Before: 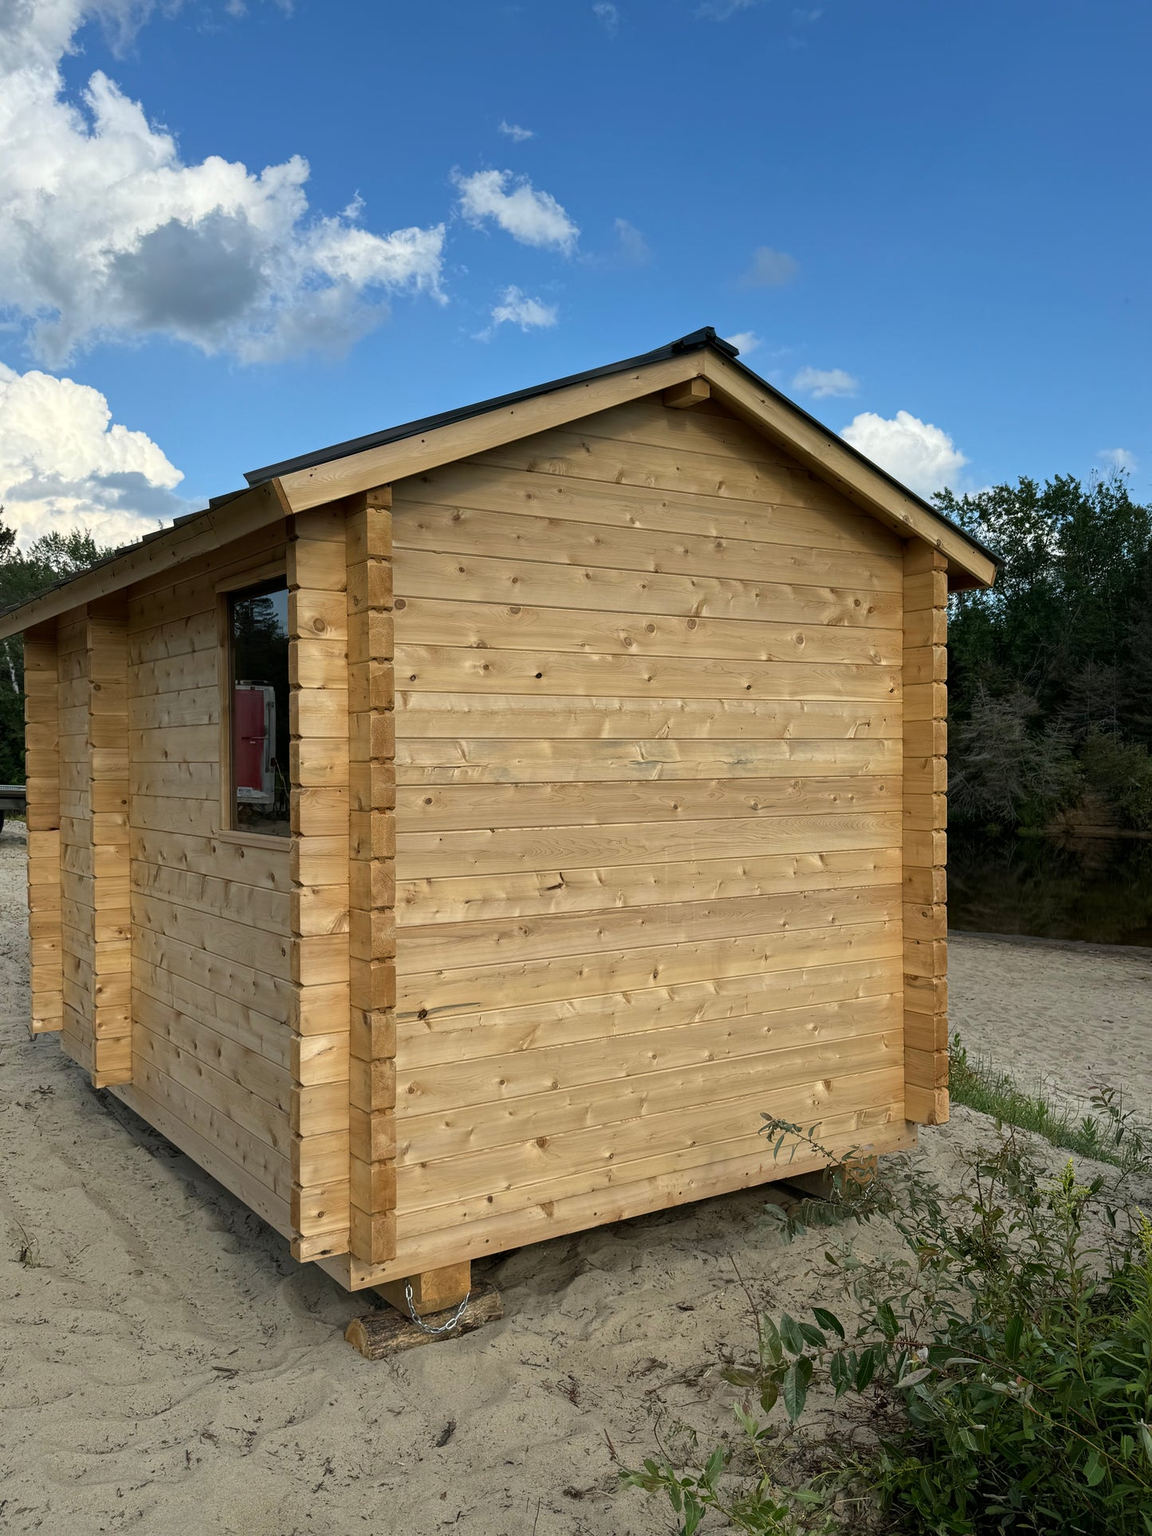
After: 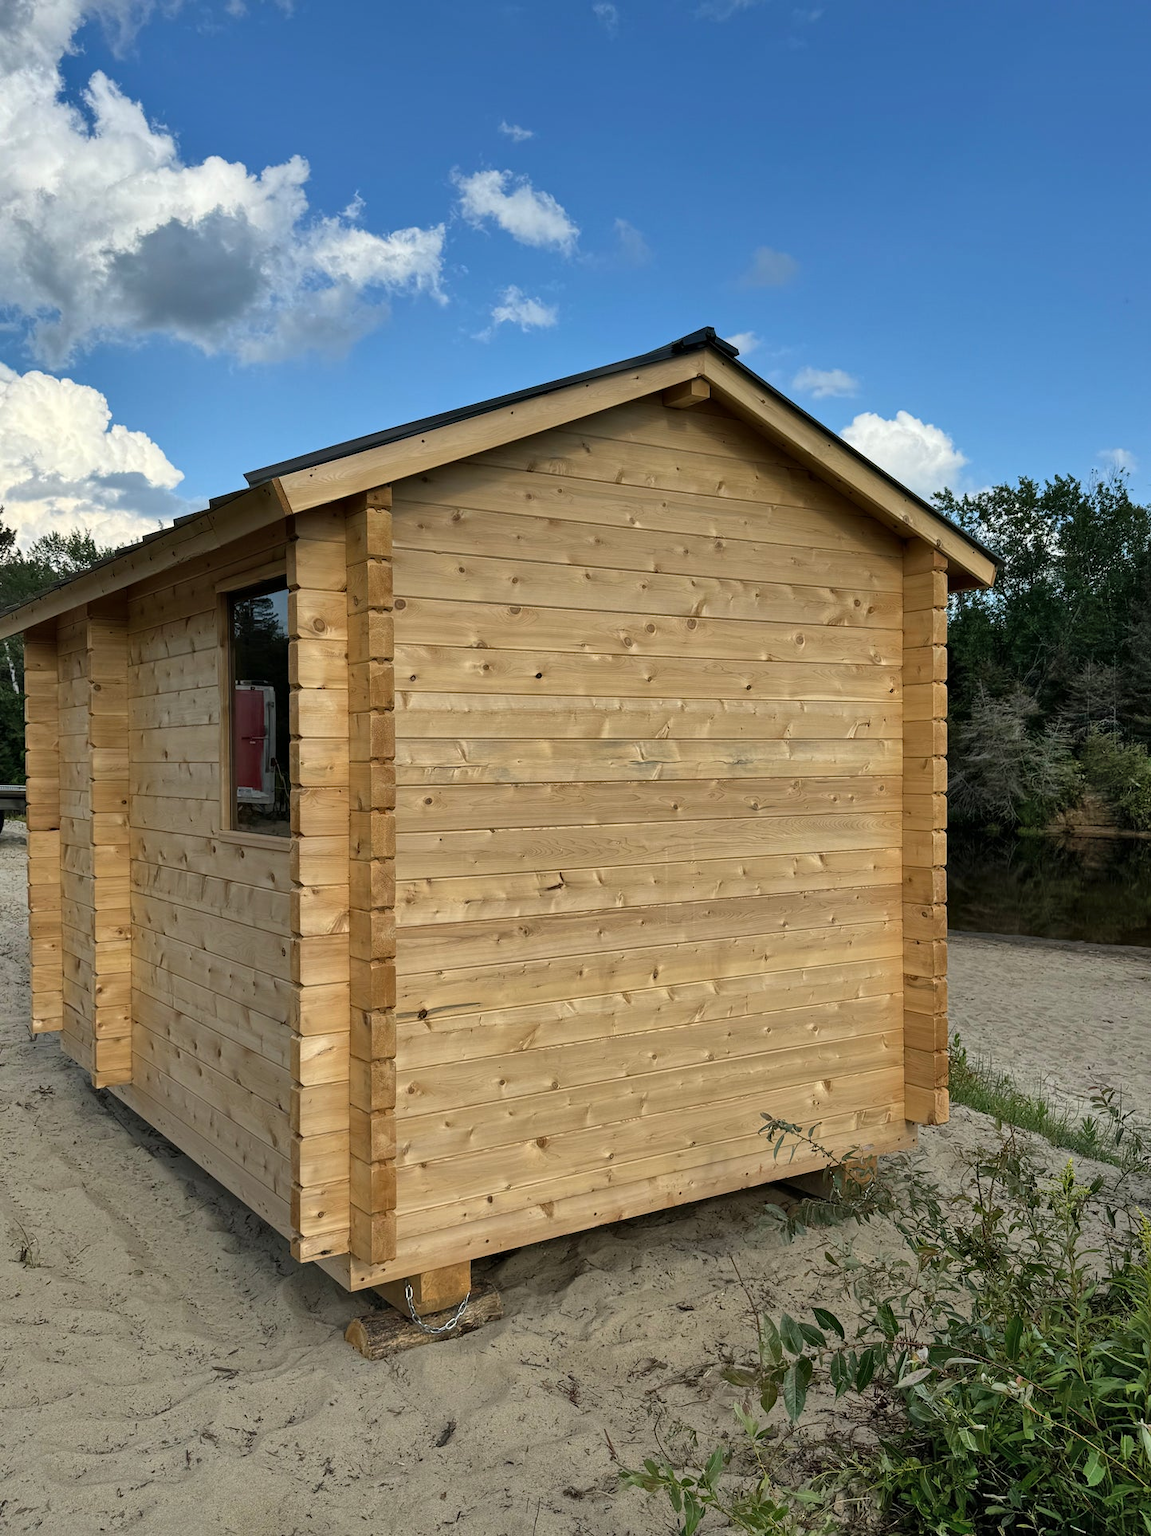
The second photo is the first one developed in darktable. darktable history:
shadows and highlights: shadows 59.32, soften with gaussian
